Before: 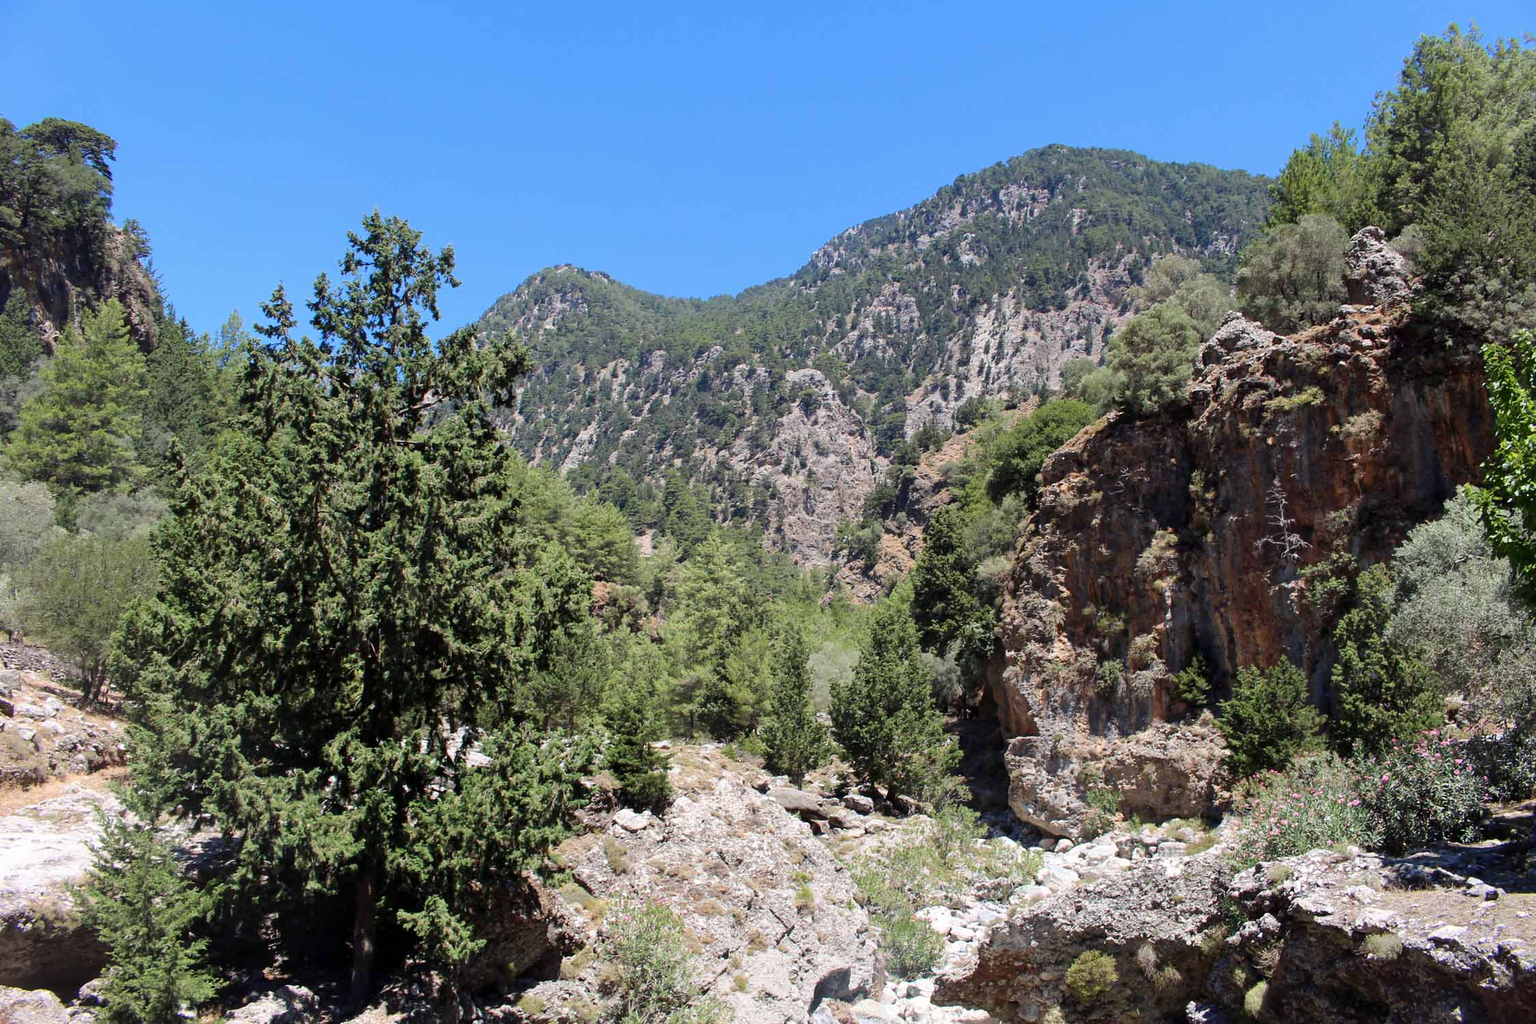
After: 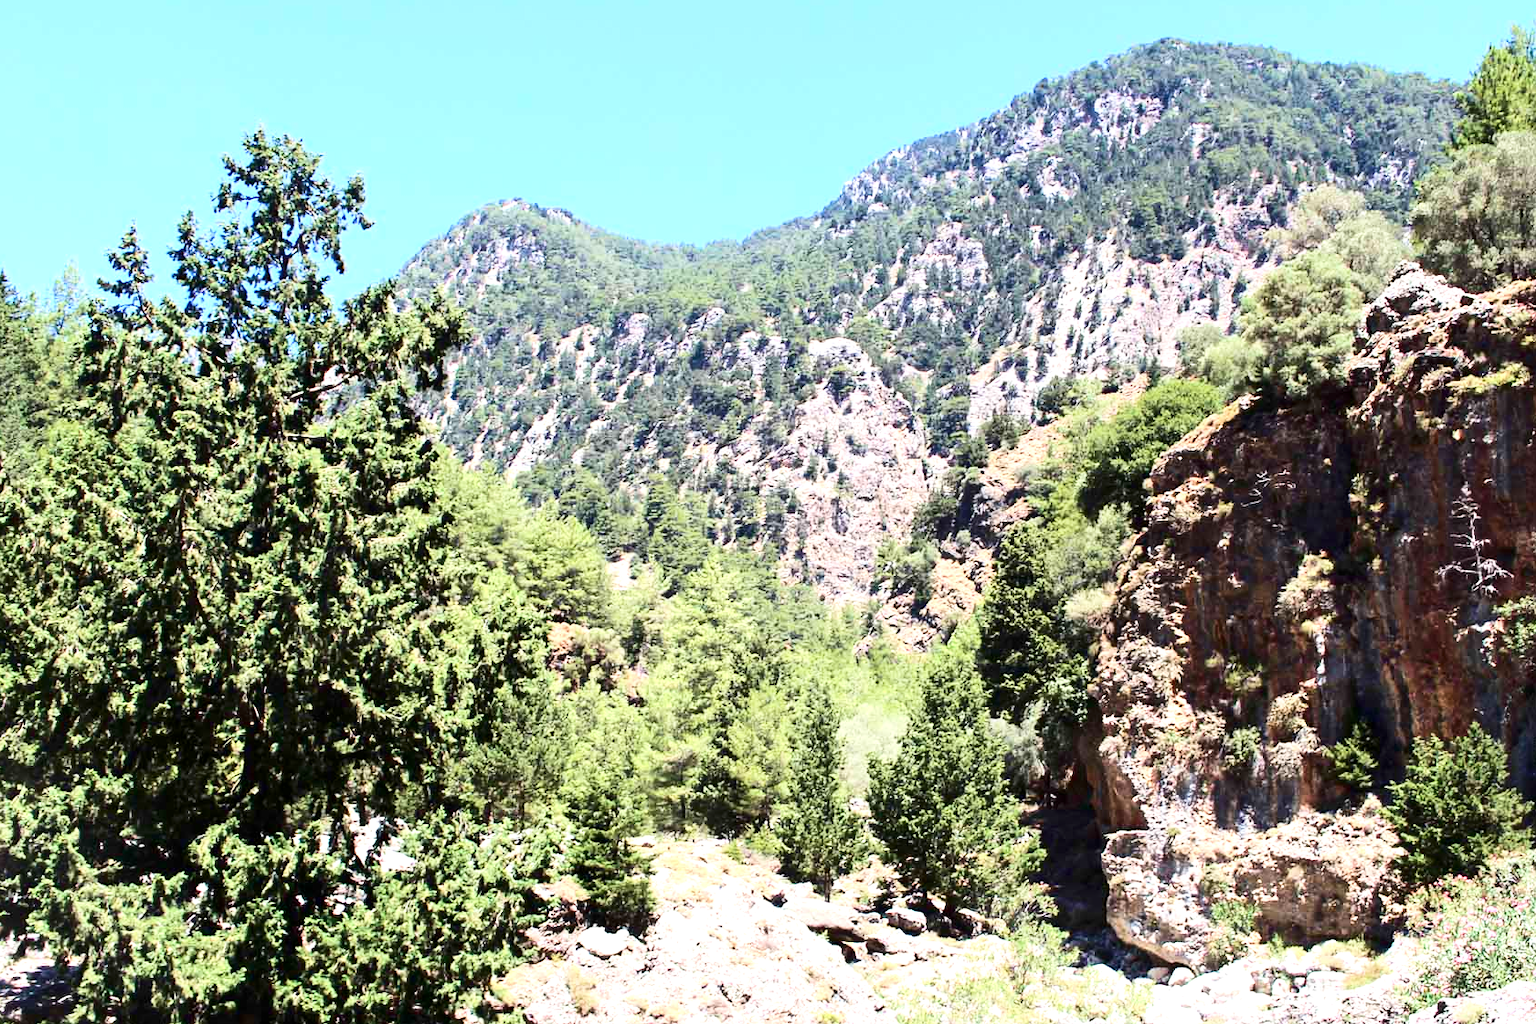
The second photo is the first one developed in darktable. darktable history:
exposure: black level correction 0, exposure 1.1 EV, compensate highlight preservation false
velvia: strength 21.76%
crop and rotate: left 11.831%, top 11.346%, right 13.429%, bottom 13.899%
contrast brightness saturation: contrast 0.28
